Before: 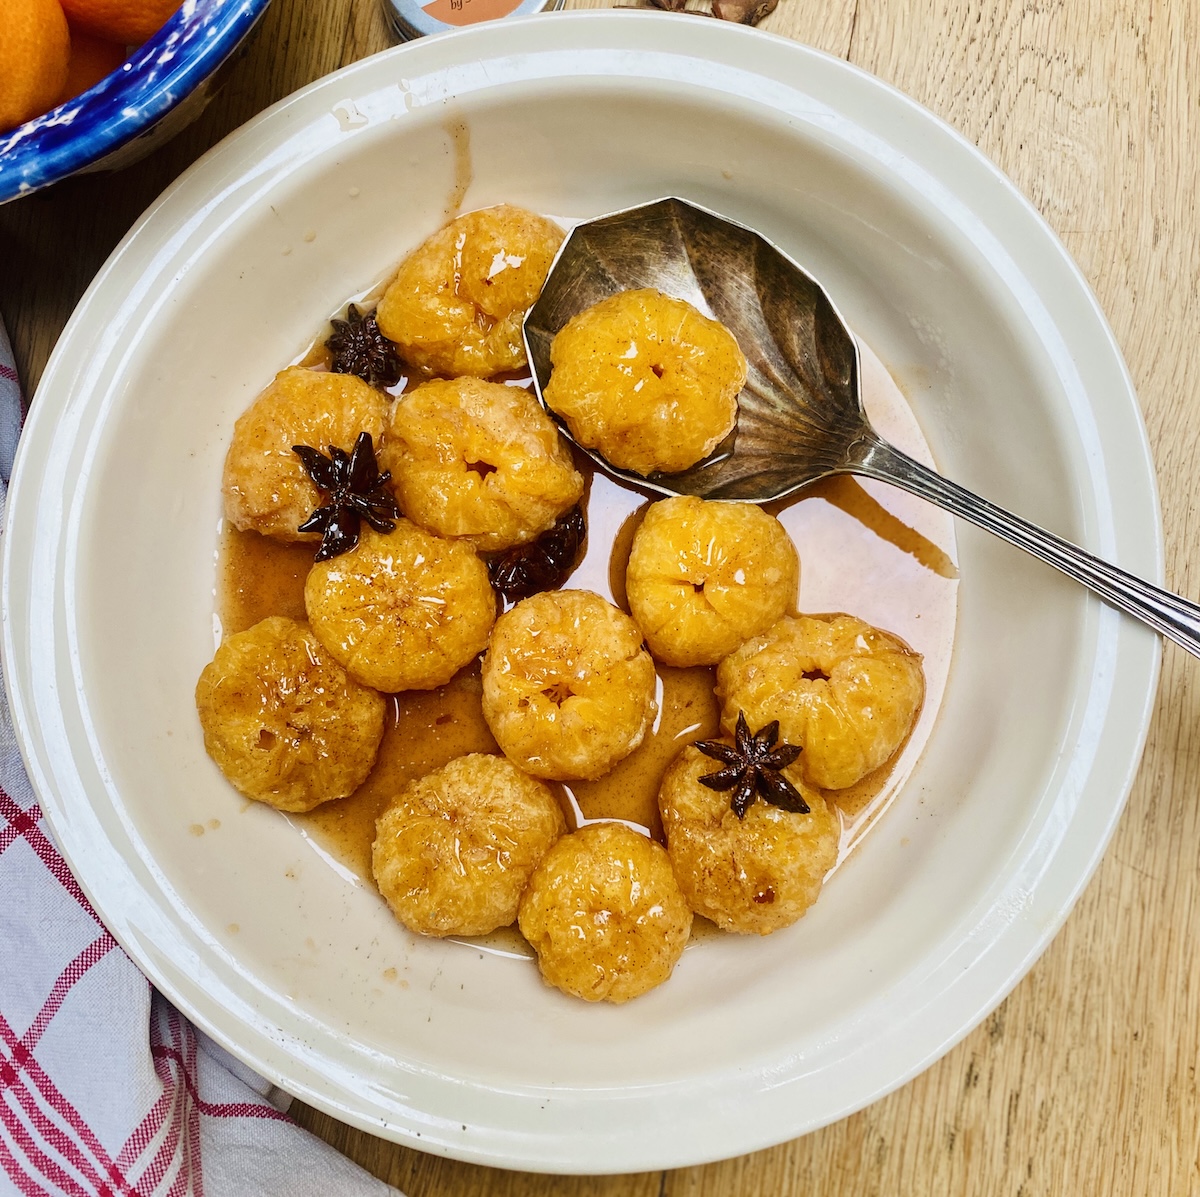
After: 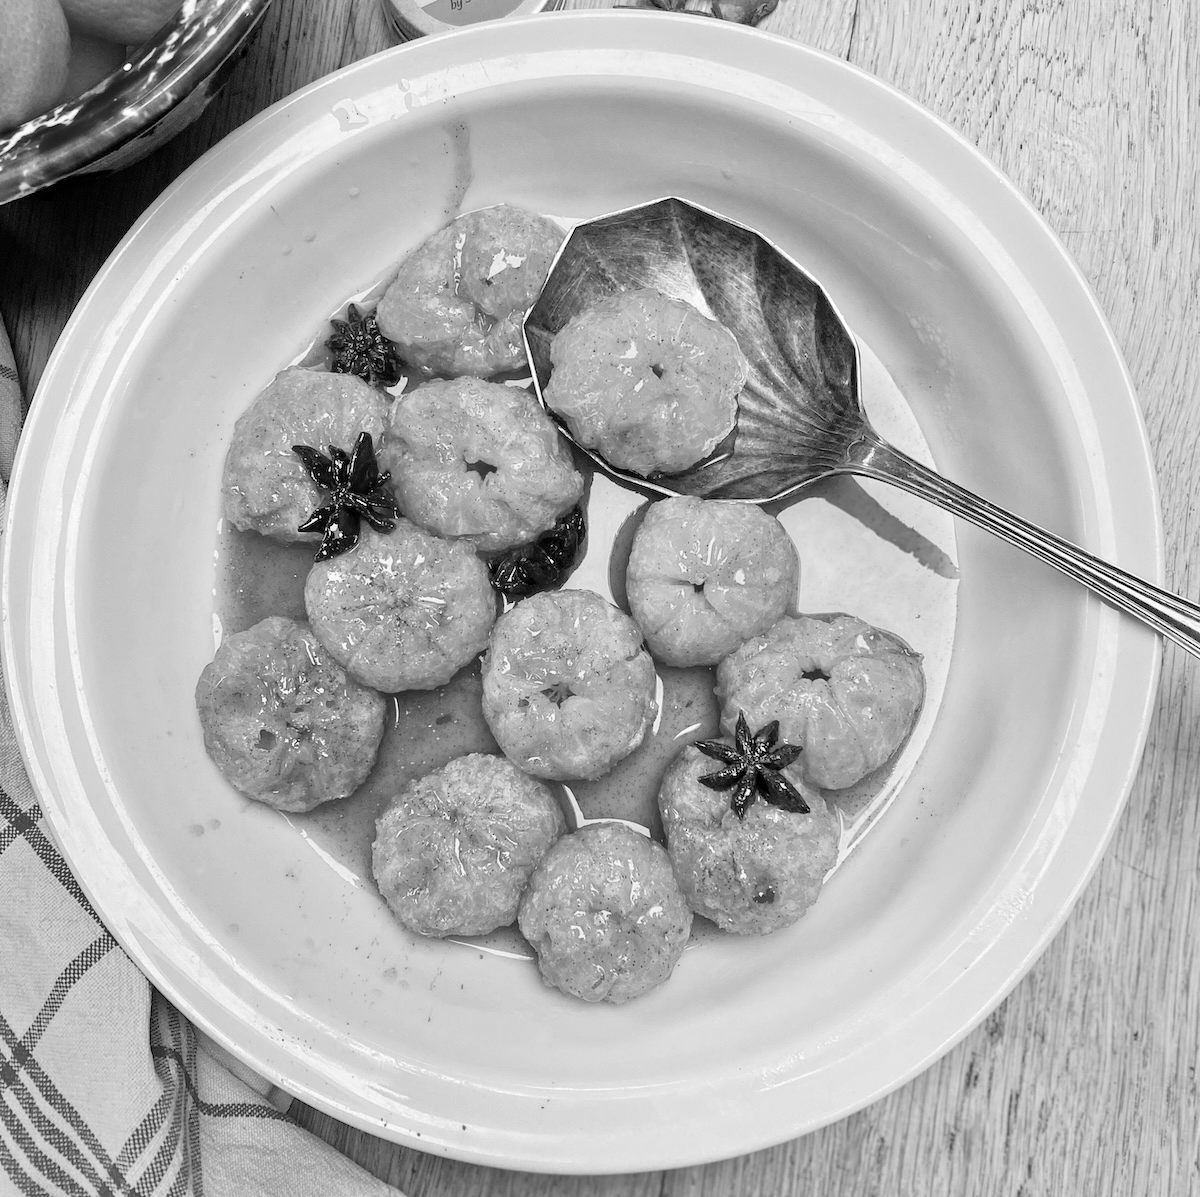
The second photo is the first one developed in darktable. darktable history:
local contrast: highlights 100%, shadows 100%, detail 120%, midtone range 0.2
tone equalizer: -7 EV 0.15 EV, -6 EV 0.6 EV, -5 EV 1.15 EV, -4 EV 1.33 EV, -3 EV 1.15 EV, -2 EV 0.6 EV, -1 EV 0.15 EV, mask exposure compensation -0.5 EV
monochrome: on, module defaults
